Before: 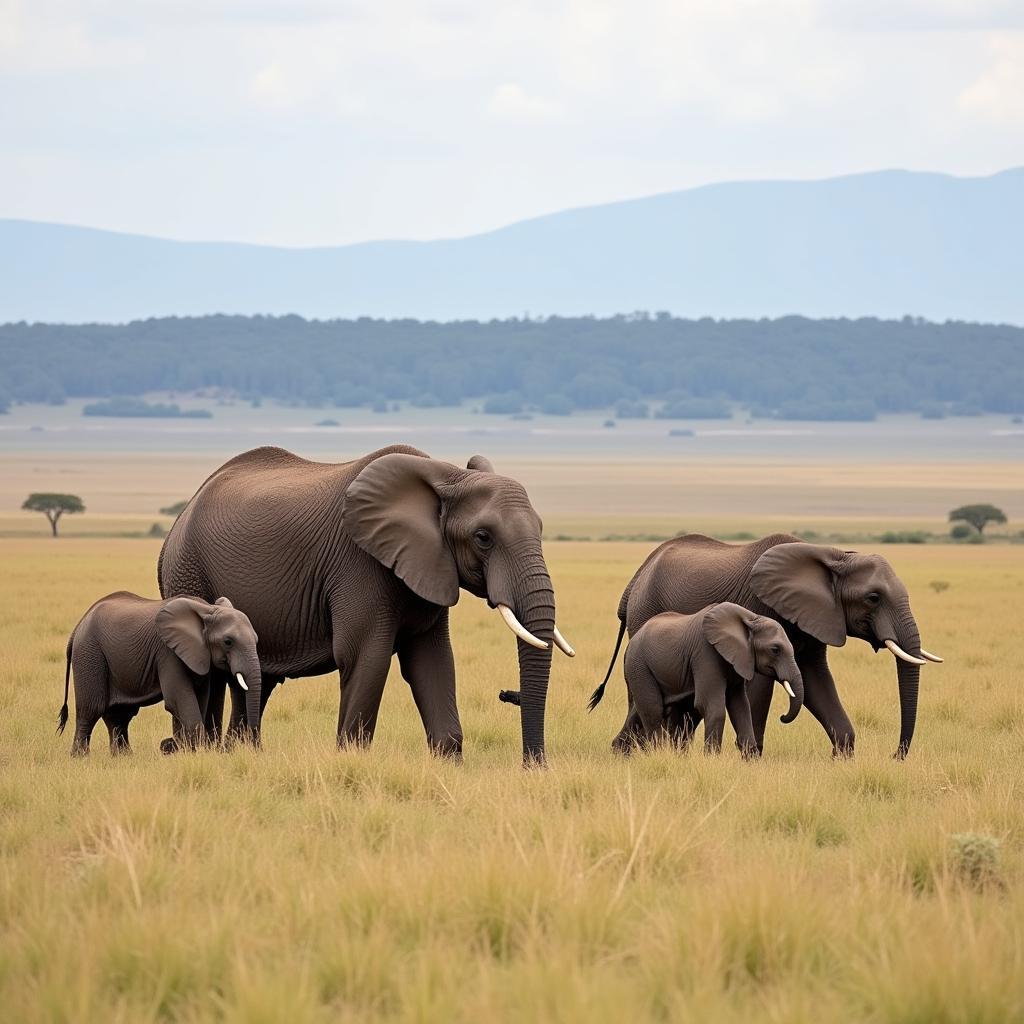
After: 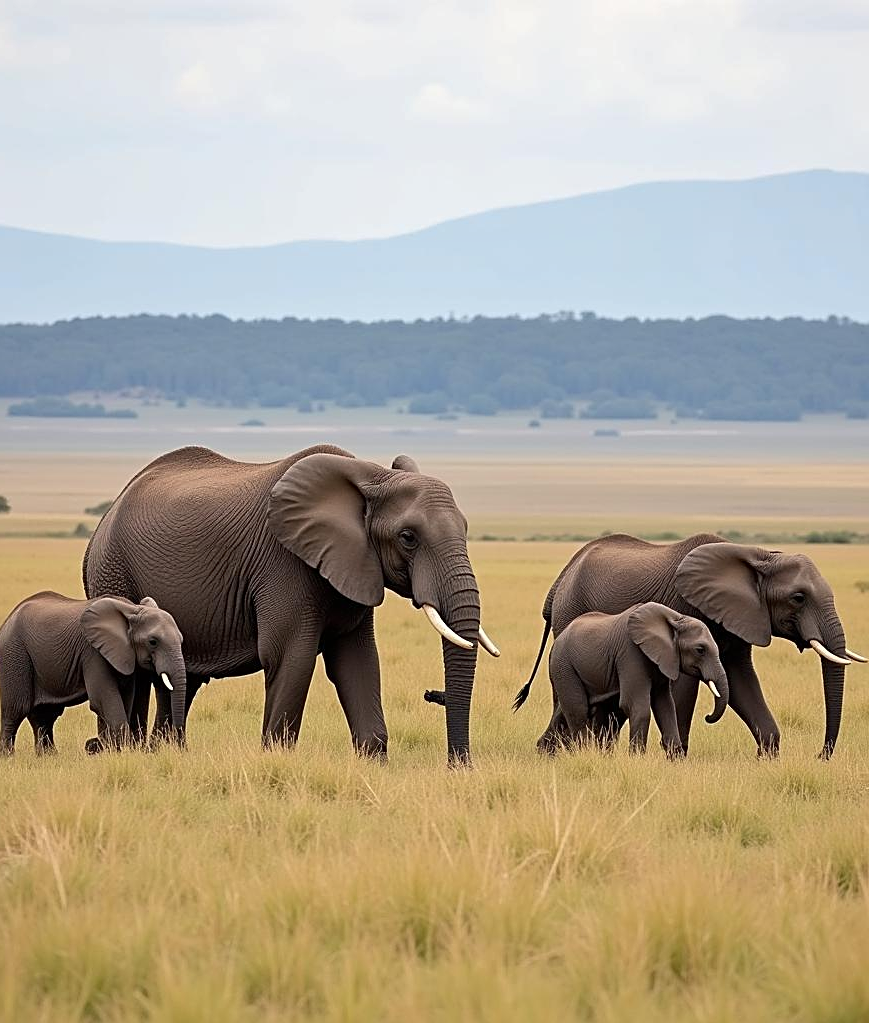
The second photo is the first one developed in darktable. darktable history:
sharpen: on, module defaults
shadows and highlights: shadows 36.56, highlights -28.2, soften with gaussian
crop: left 7.325%, right 7.805%
